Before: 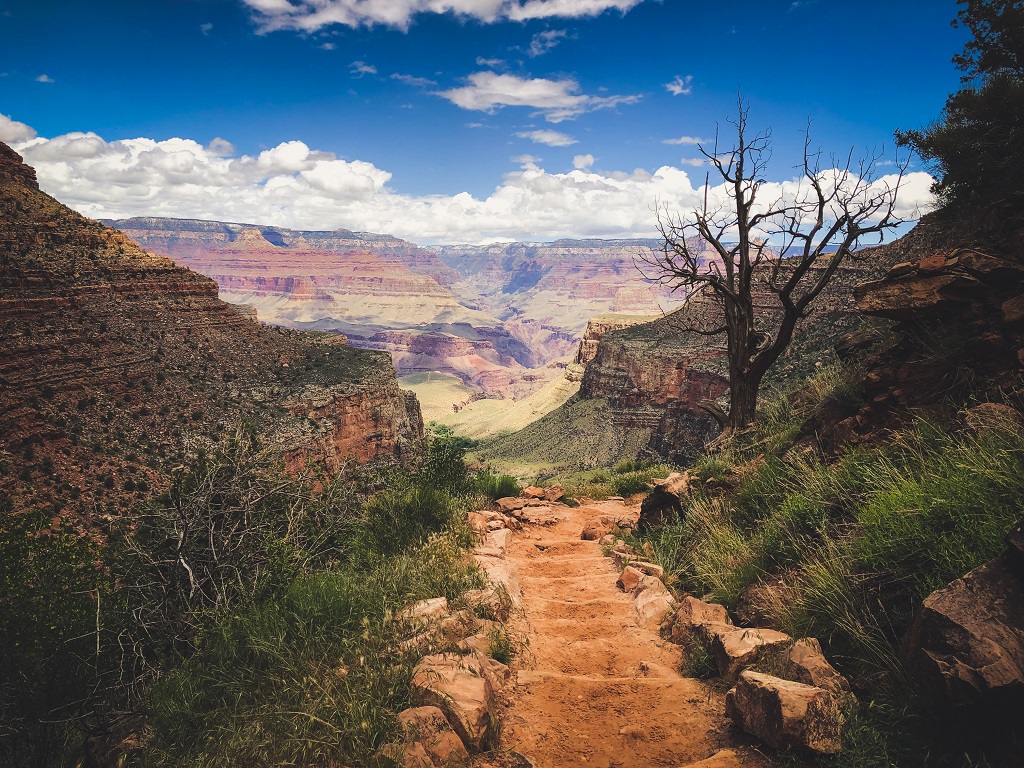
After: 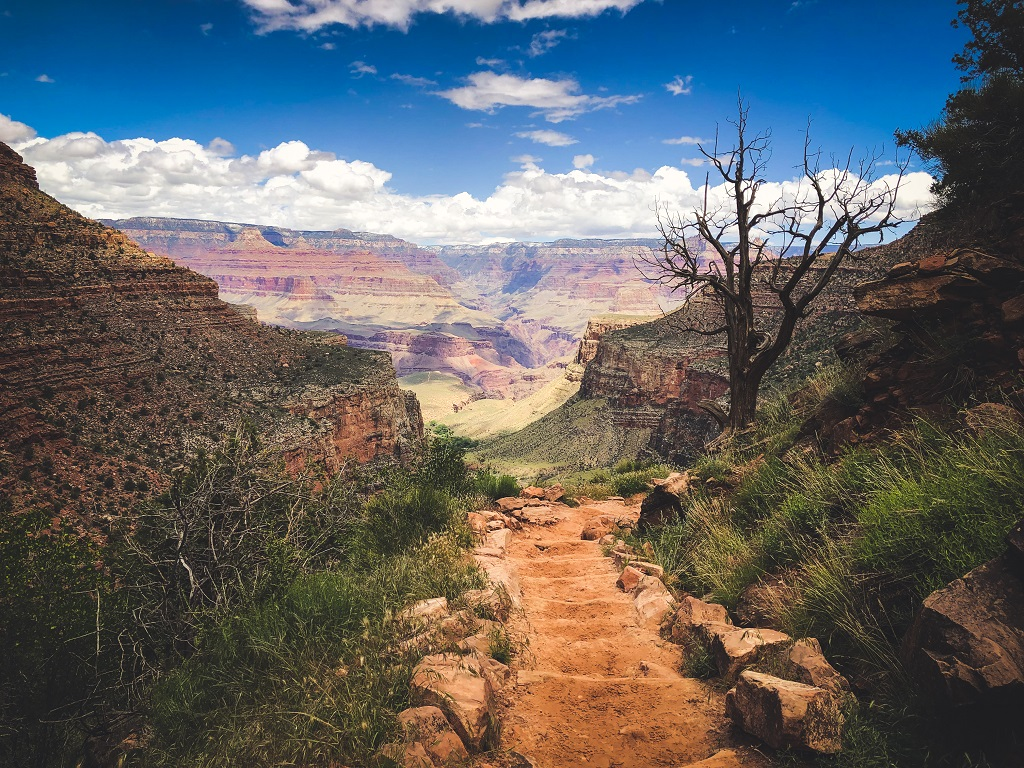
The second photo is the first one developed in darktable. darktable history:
exposure: exposure 0.134 EV, compensate exposure bias true, compensate highlight preservation false
